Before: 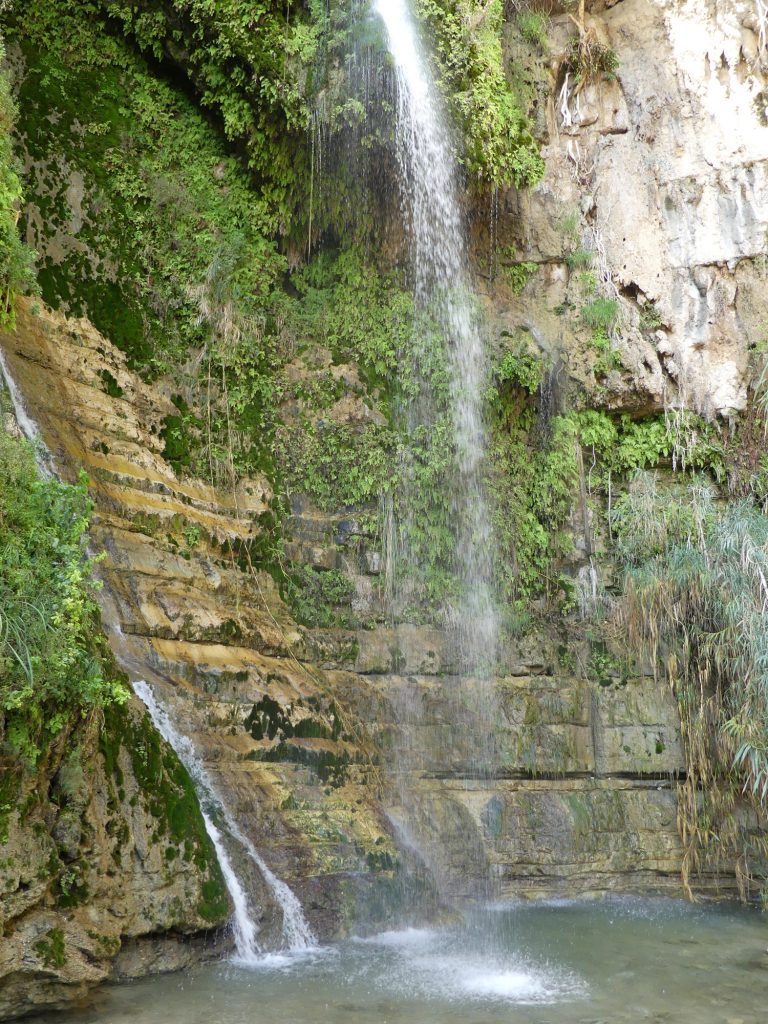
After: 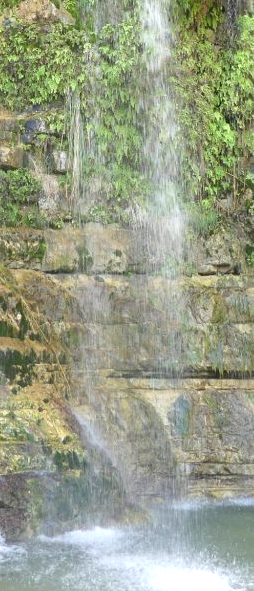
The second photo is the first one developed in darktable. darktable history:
crop: left 40.878%, top 39.176%, right 25.993%, bottom 3.081%
exposure: exposure 0.564 EV, compensate highlight preservation false
